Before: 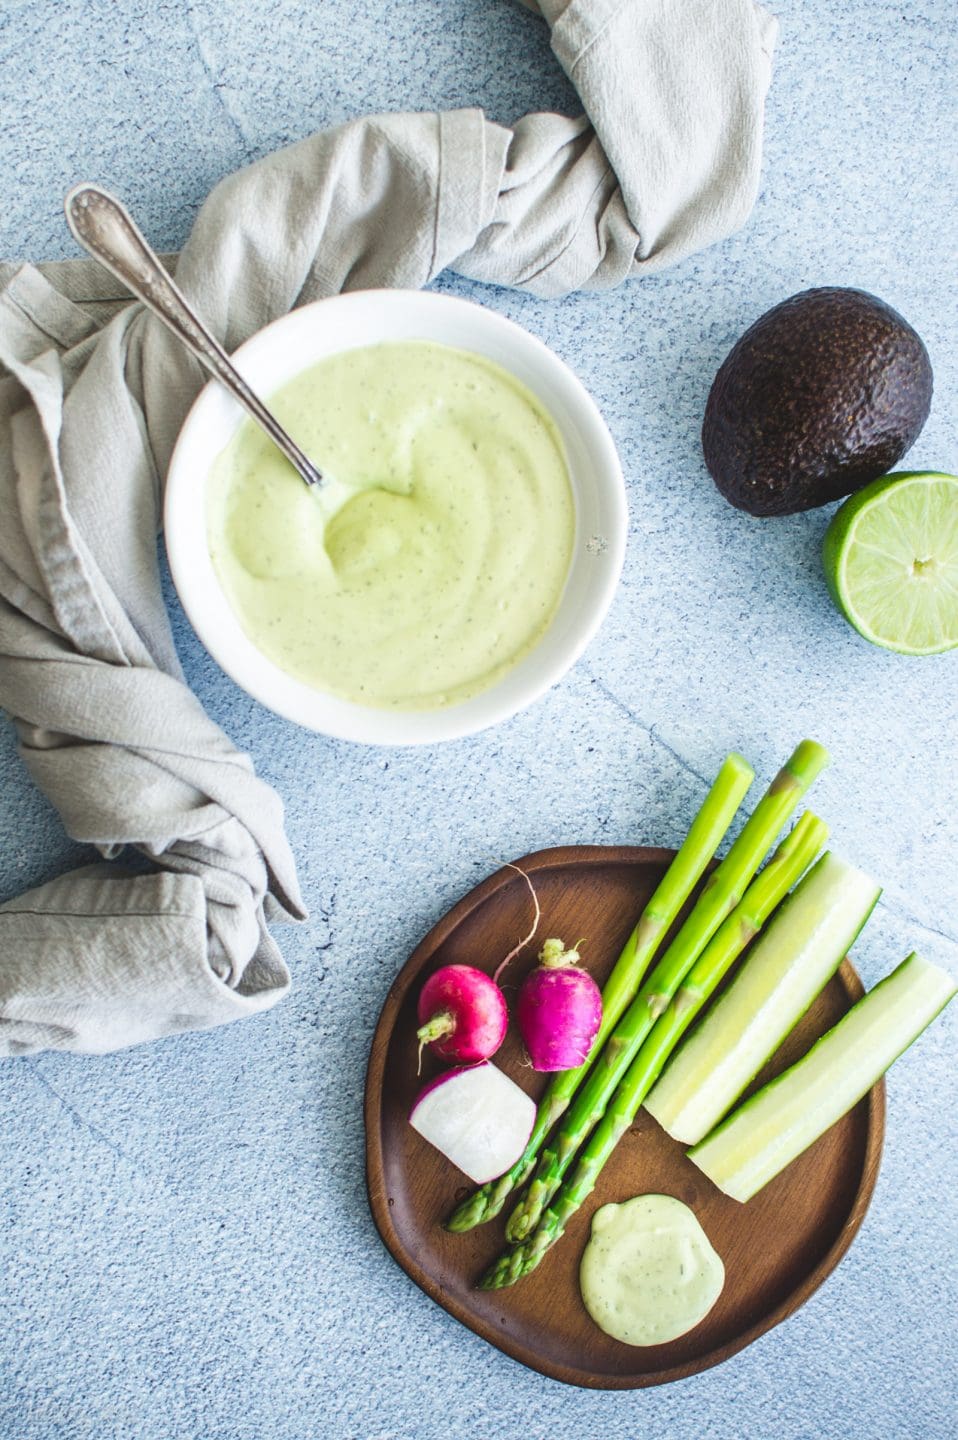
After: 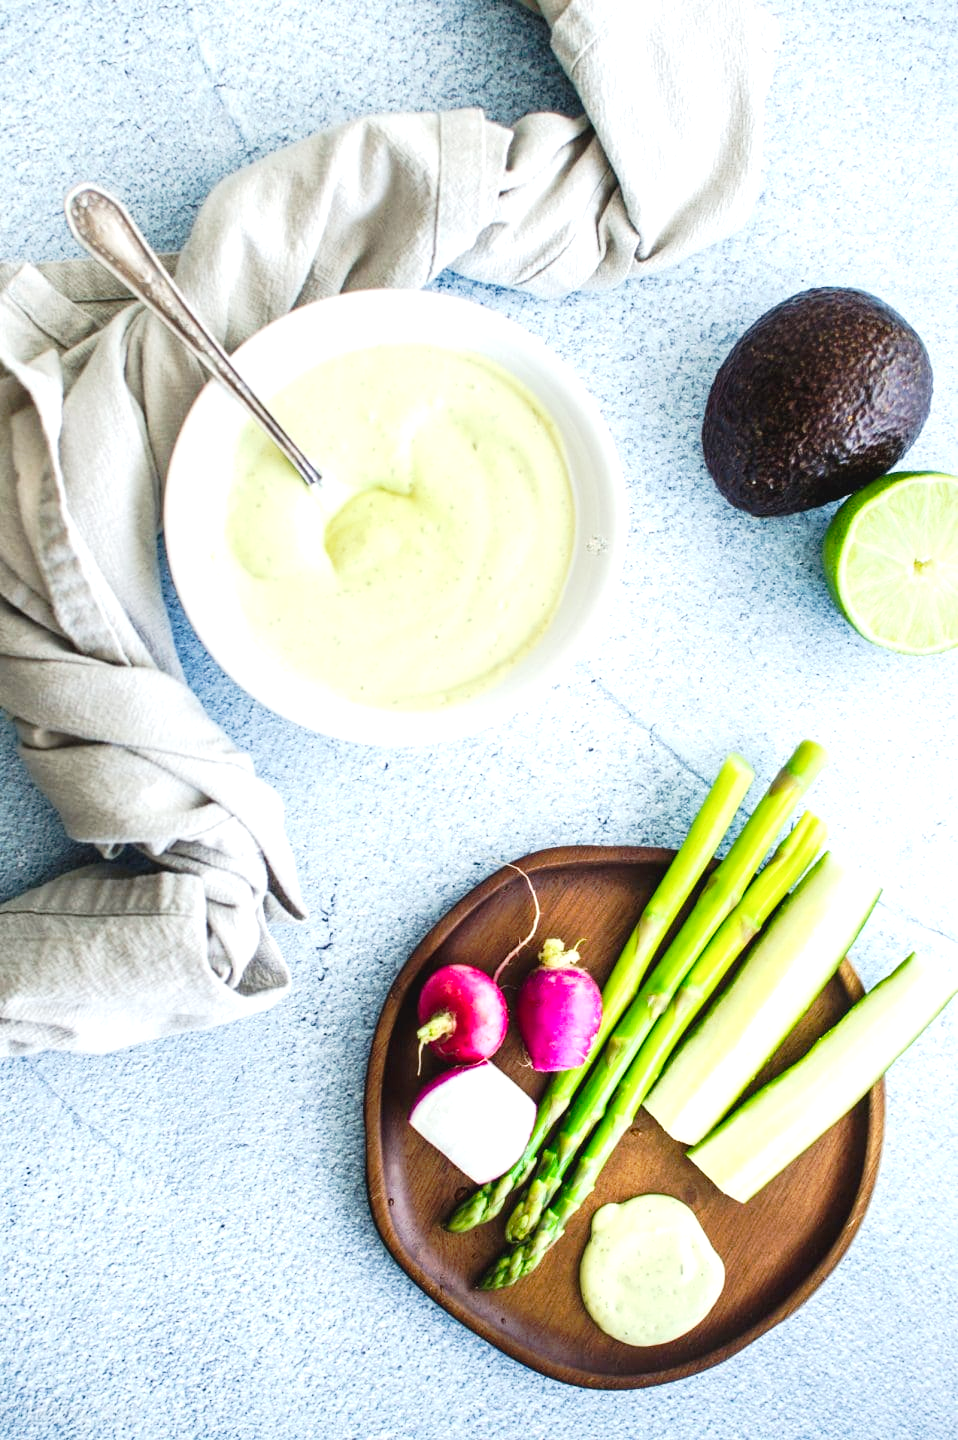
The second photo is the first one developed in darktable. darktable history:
exposure: exposure 0.49 EV, compensate highlight preservation false
tone curve: curves: ch0 [(0, 0) (0.003, 0.007) (0.011, 0.01) (0.025, 0.018) (0.044, 0.028) (0.069, 0.034) (0.1, 0.04) (0.136, 0.051) (0.177, 0.104) (0.224, 0.161) (0.277, 0.234) (0.335, 0.316) (0.399, 0.41) (0.468, 0.487) (0.543, 0.577) (0.623, 0.679) (0.709, 0.769) (0.801, 0.854) (0.898, 0.922) (1, 1)], preserve colors none
